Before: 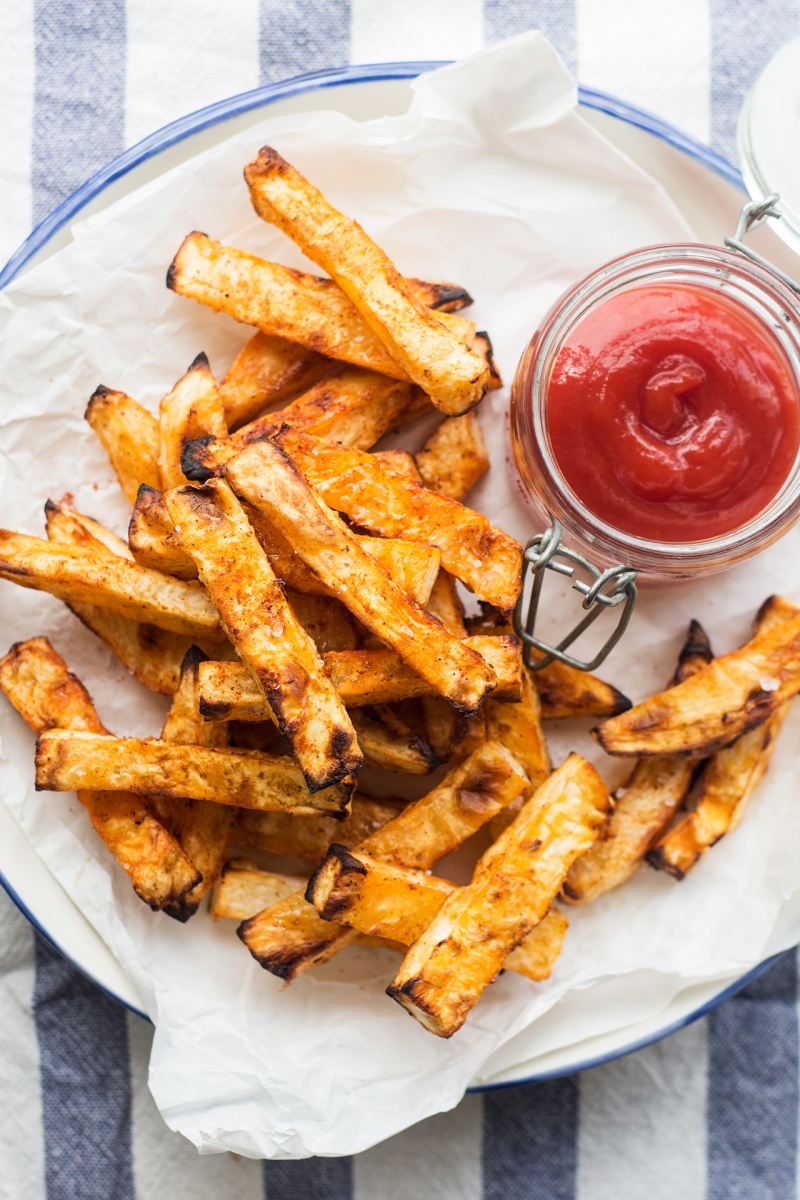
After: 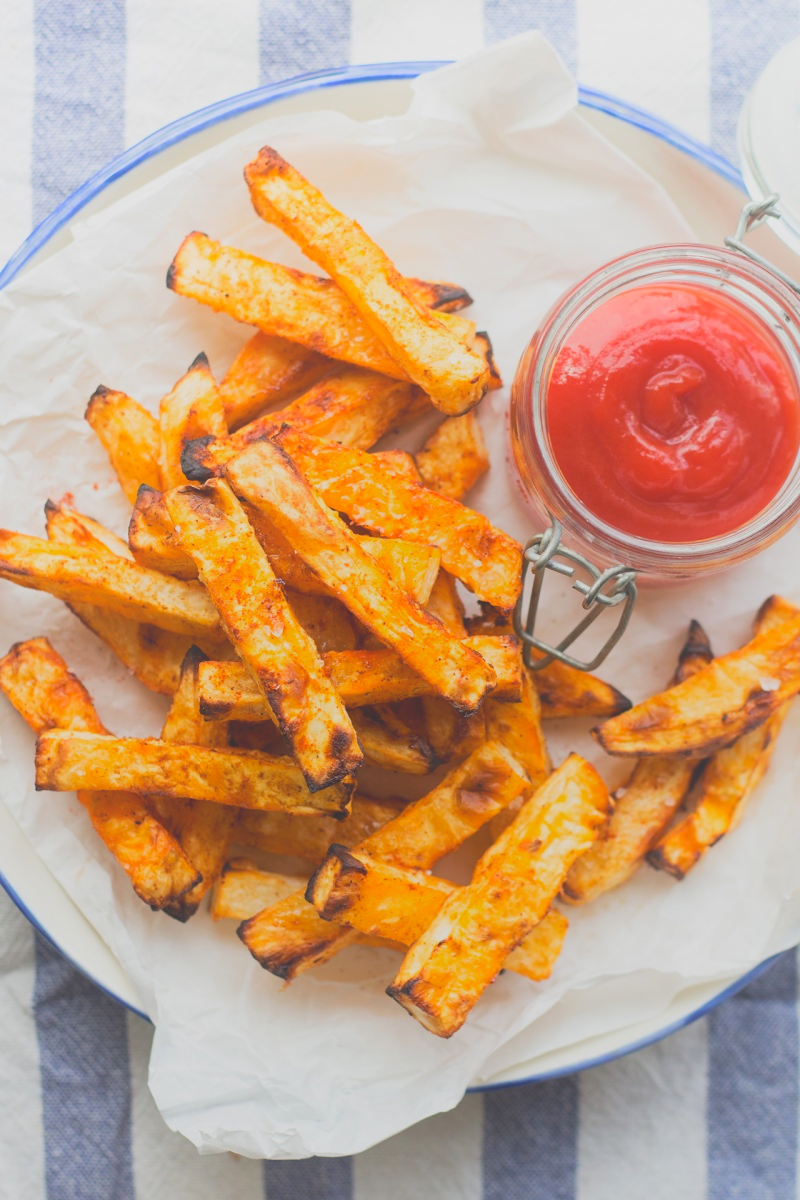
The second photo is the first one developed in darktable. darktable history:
local contrast: detail 69%
contrast brightness saturation: contrast -0.1, brightness 0.05, saturation 0.08
